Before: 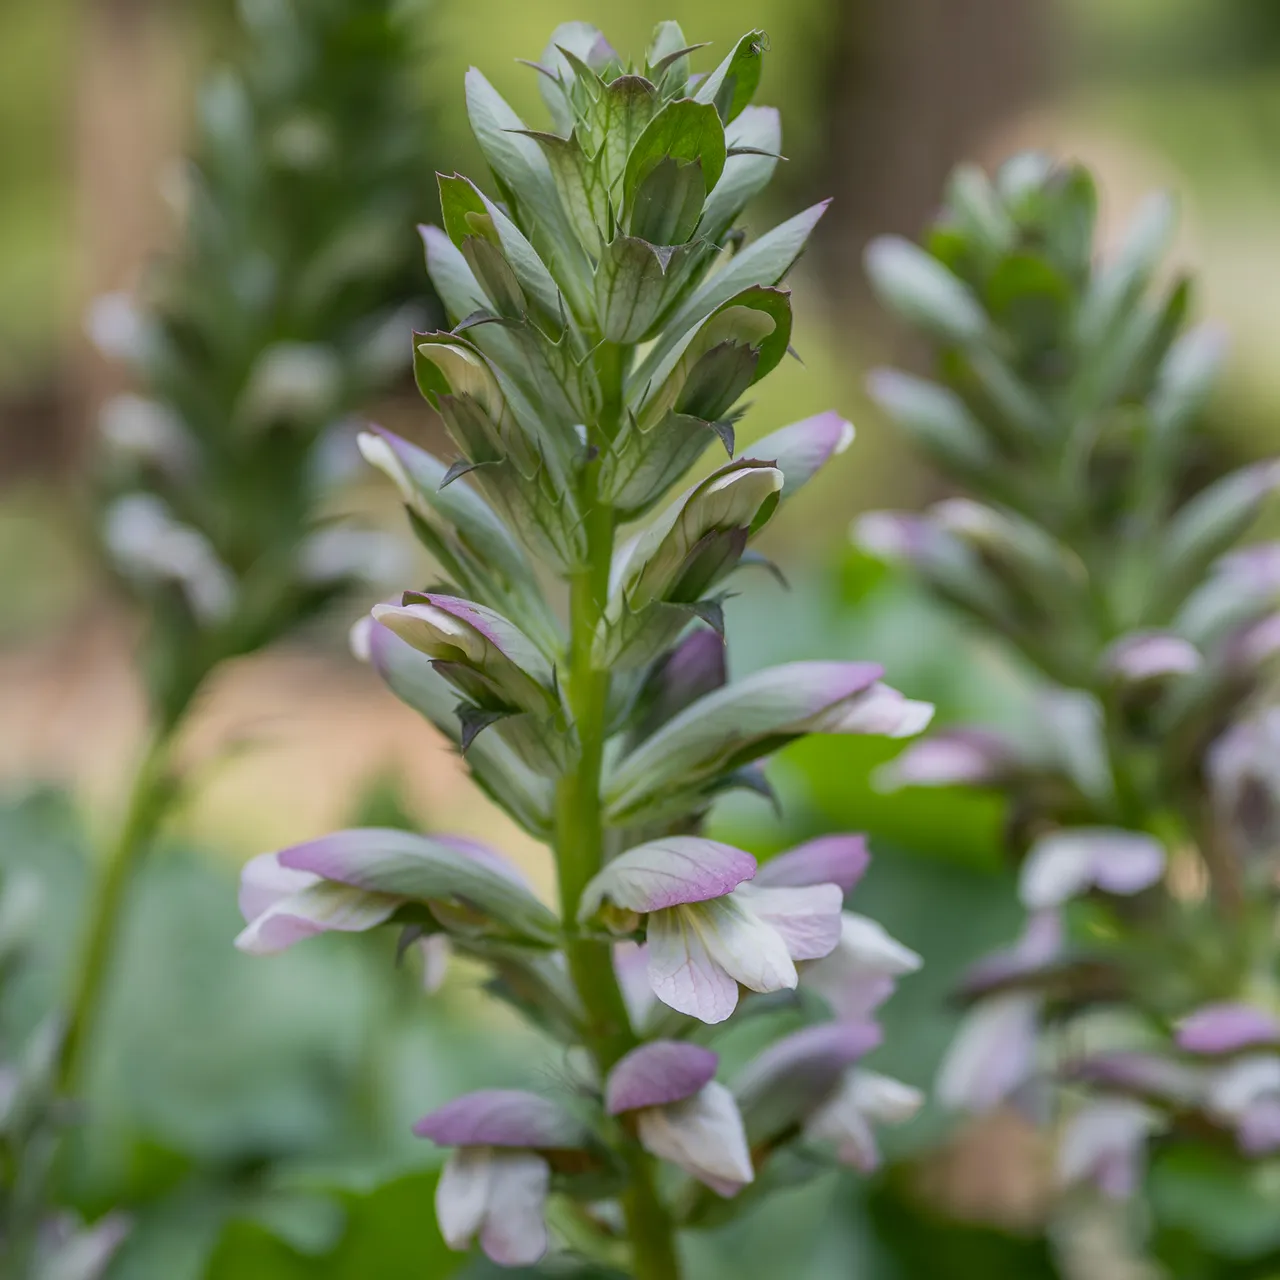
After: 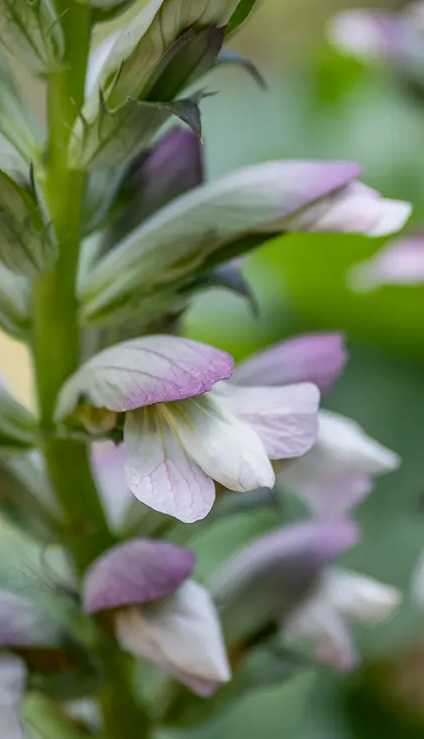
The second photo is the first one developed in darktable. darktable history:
crop: left 40.878%, top 39.176%, right 25.993%, bottom 3.081%
local contrast: detail 130%
